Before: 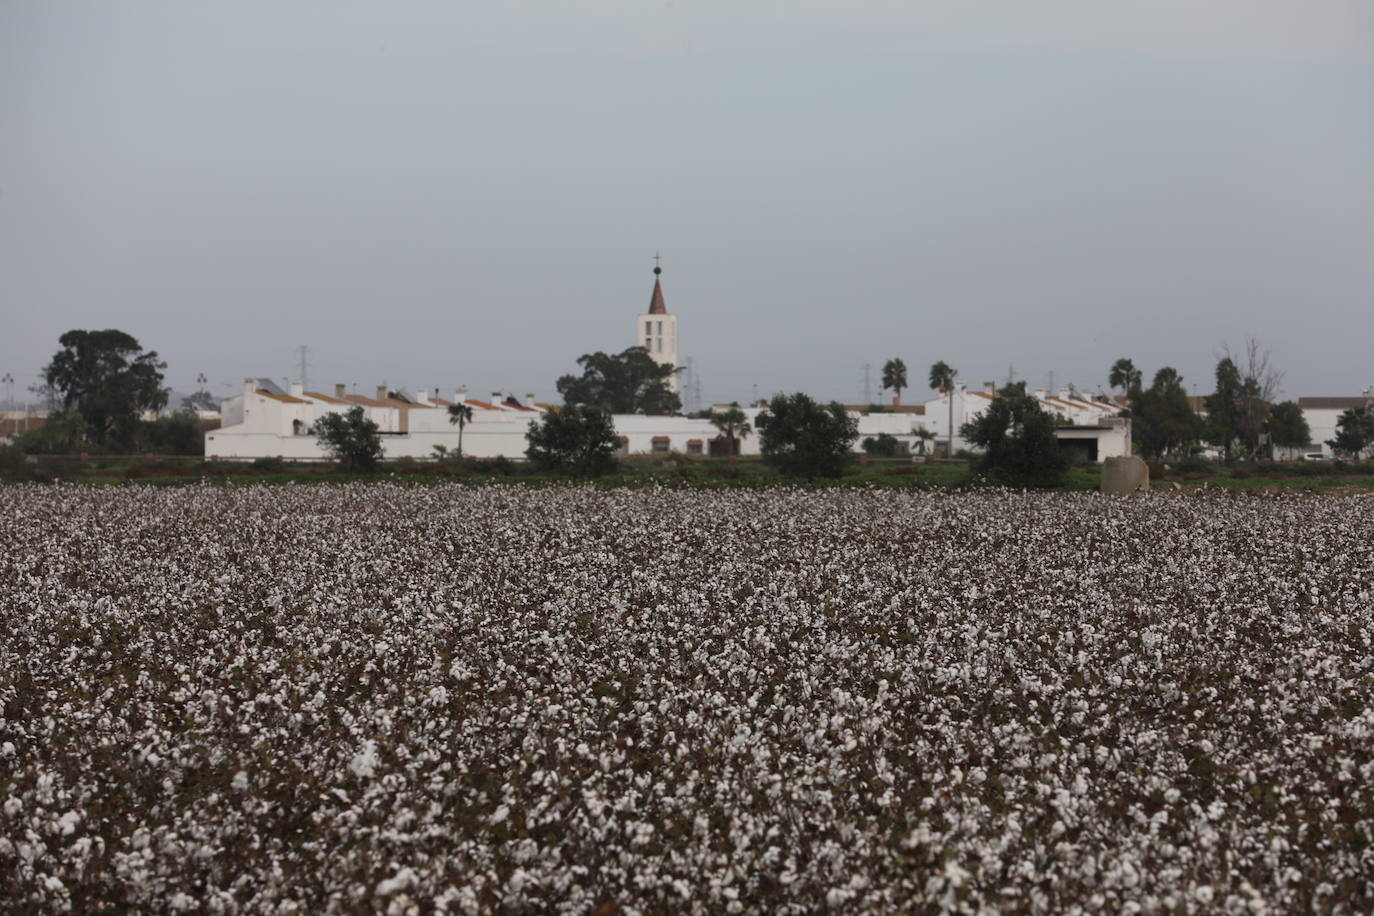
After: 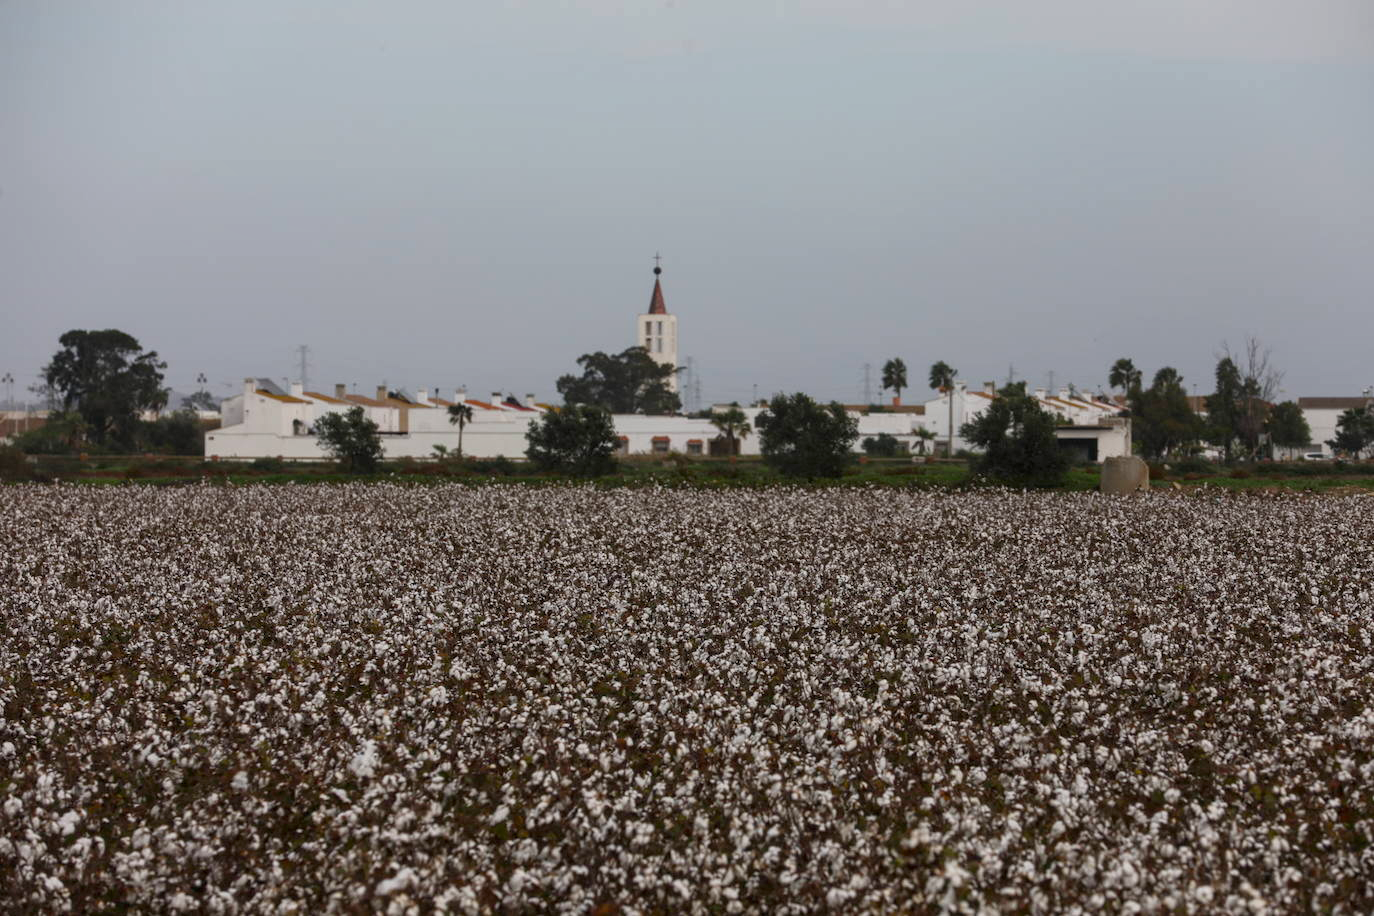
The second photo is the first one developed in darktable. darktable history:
color balance rgb: perceptual saturation grading › global saturation 20%, perceptual saturation grading › highlights -25.497%, perceptual saturation grading › shadows 25.466%, global vibrance 20%
local contrast: on, module defaults
